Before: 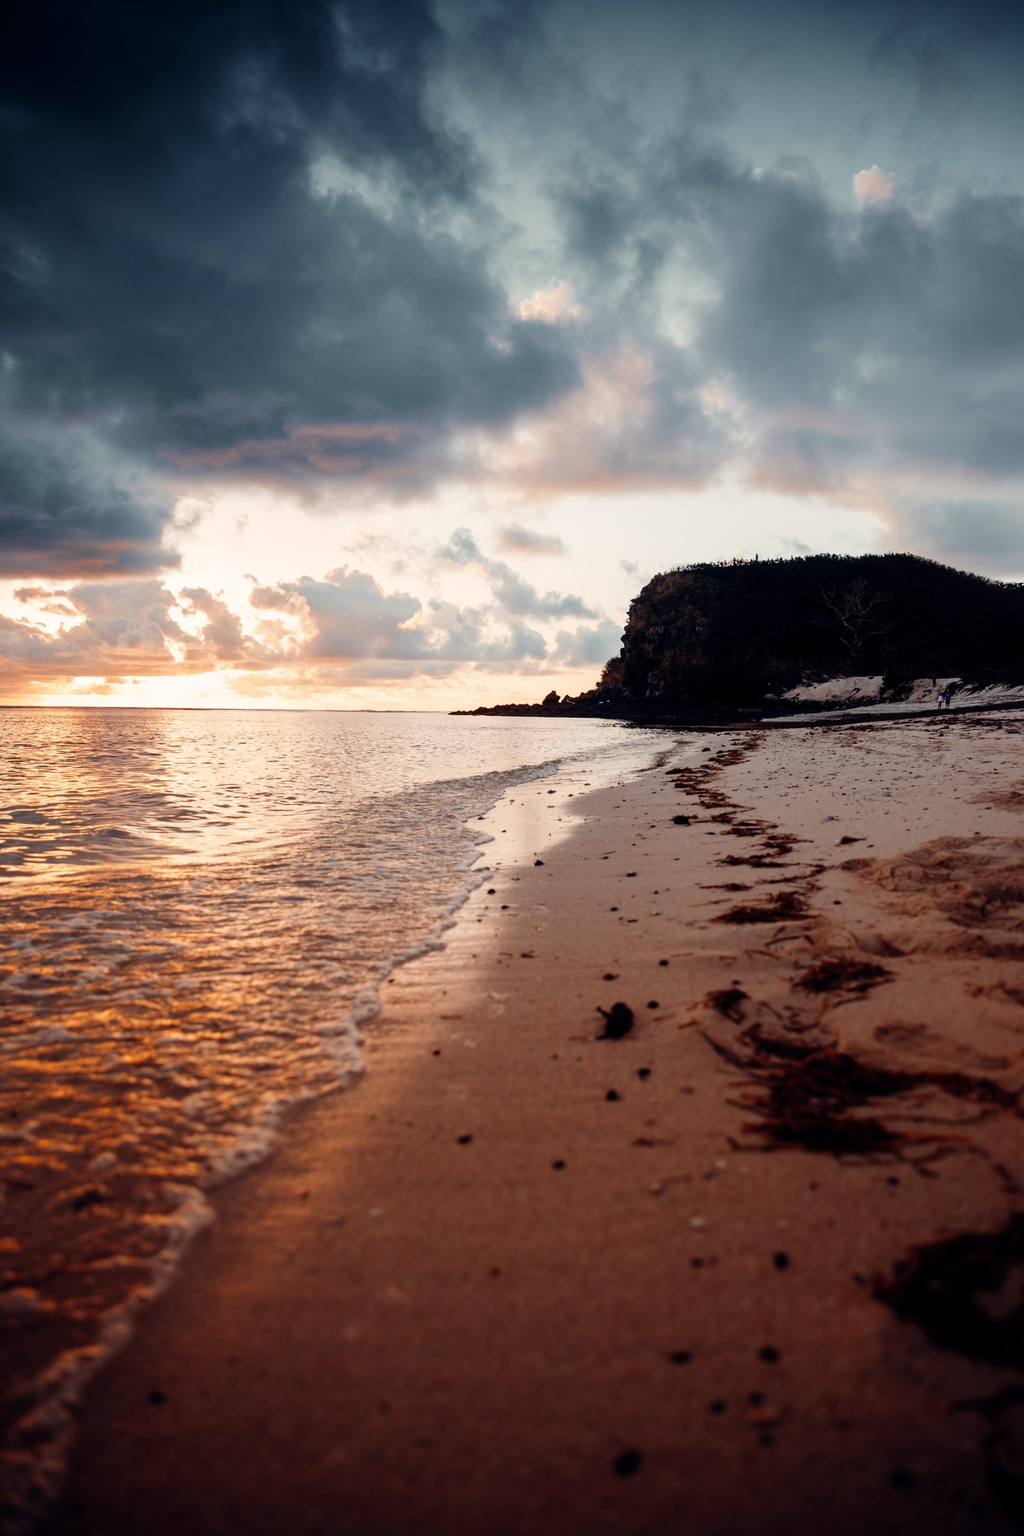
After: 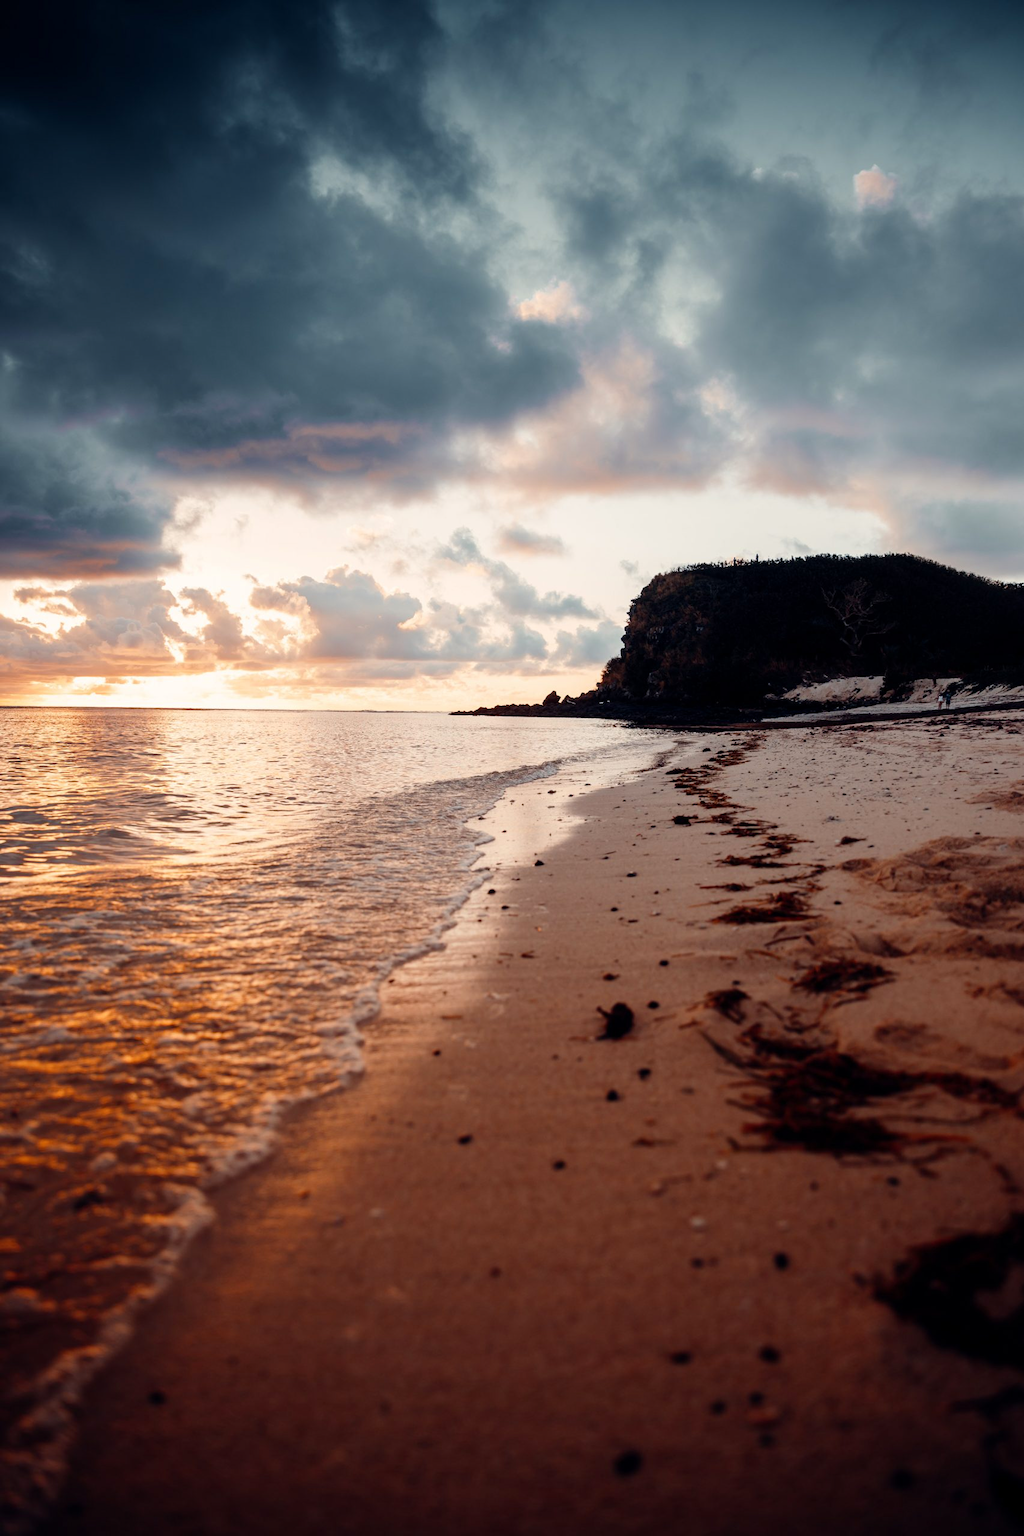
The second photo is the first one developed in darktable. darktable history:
color balance rgb: perceptual saturation grading › global saturation 1.757%, perceptual saturation grading › highlights -2.813%, perceptual saturation grading › mid-tones 4.674%, perceptual saturation grading › shadows 7.282%, global vibrance 10.924%
